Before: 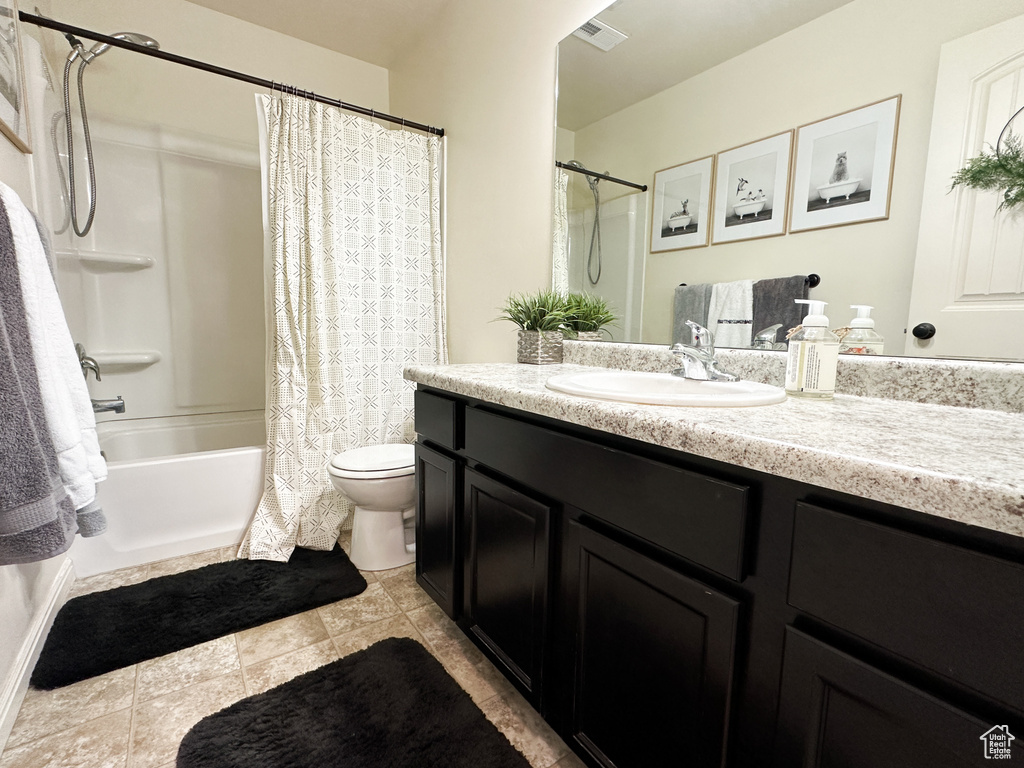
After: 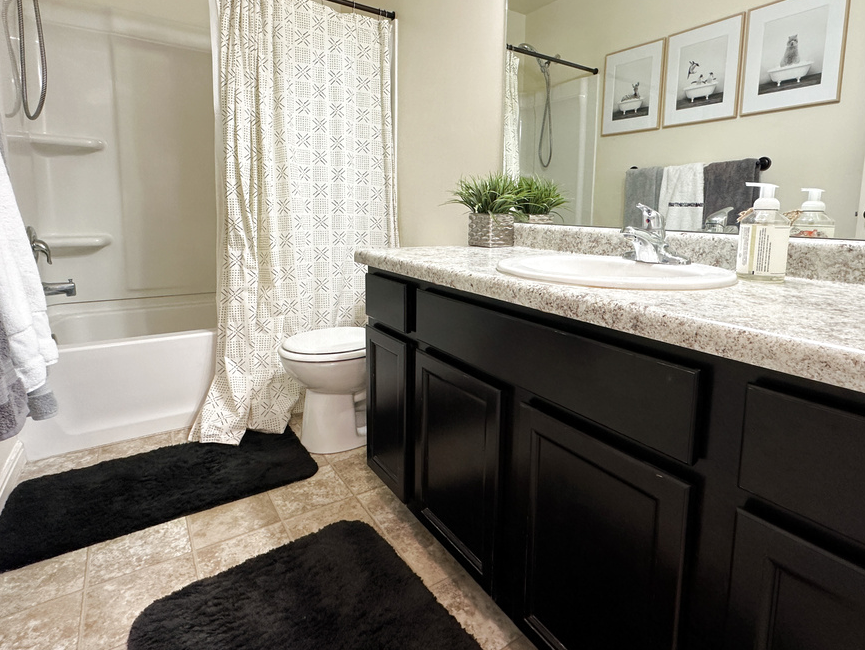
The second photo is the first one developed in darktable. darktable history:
crop and rotate: left 4.801%, top 15.268%, right 10.677%
shadows and highlights: shadows 10.61, white point adjustment 0.973, highlights -38.6, highlights color adjustment 53.35%
